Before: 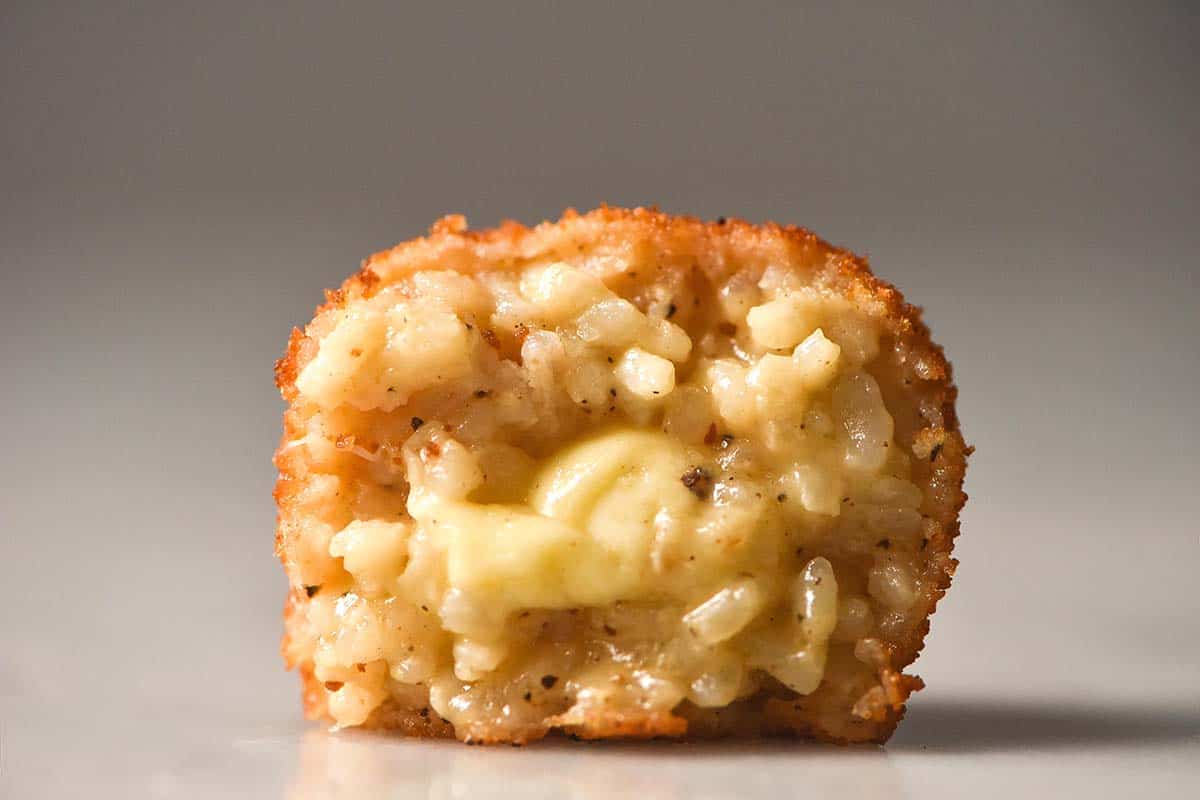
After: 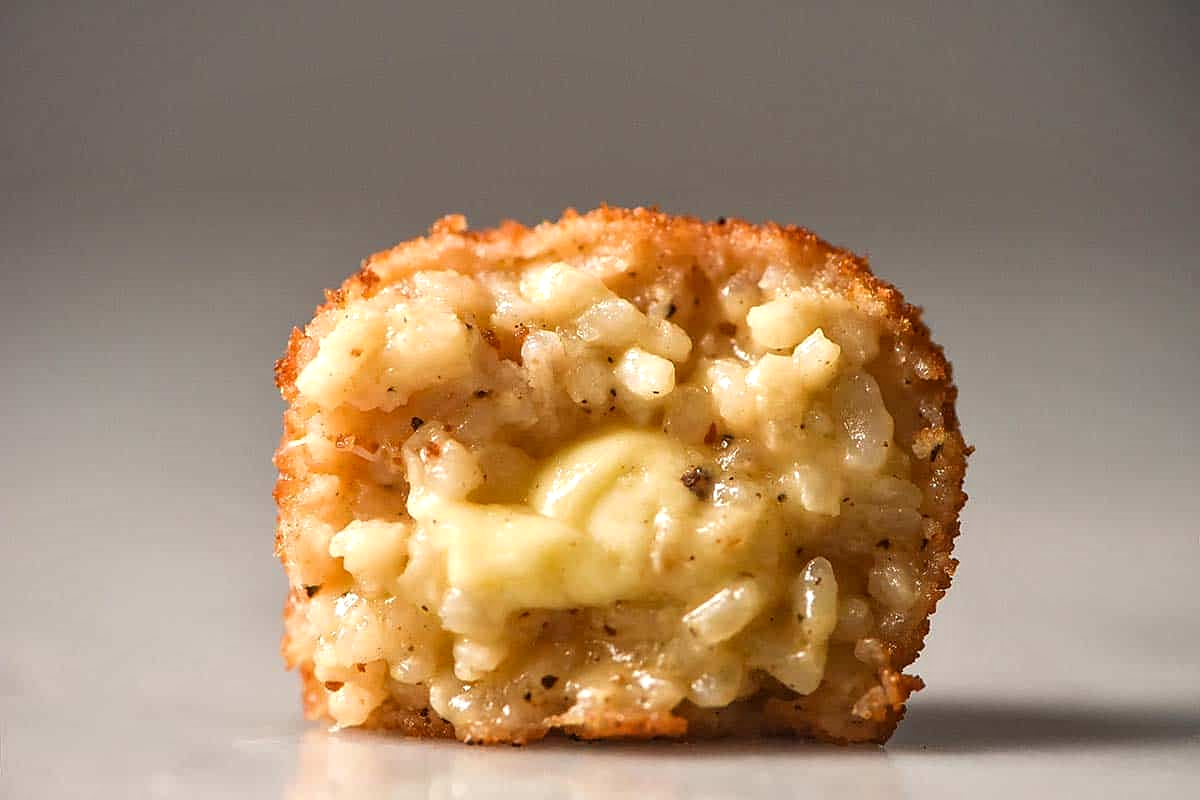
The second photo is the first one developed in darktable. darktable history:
sharpen: radius 1.458, amount 0.402, threshold 1.23
local contrast: on, module defaults
